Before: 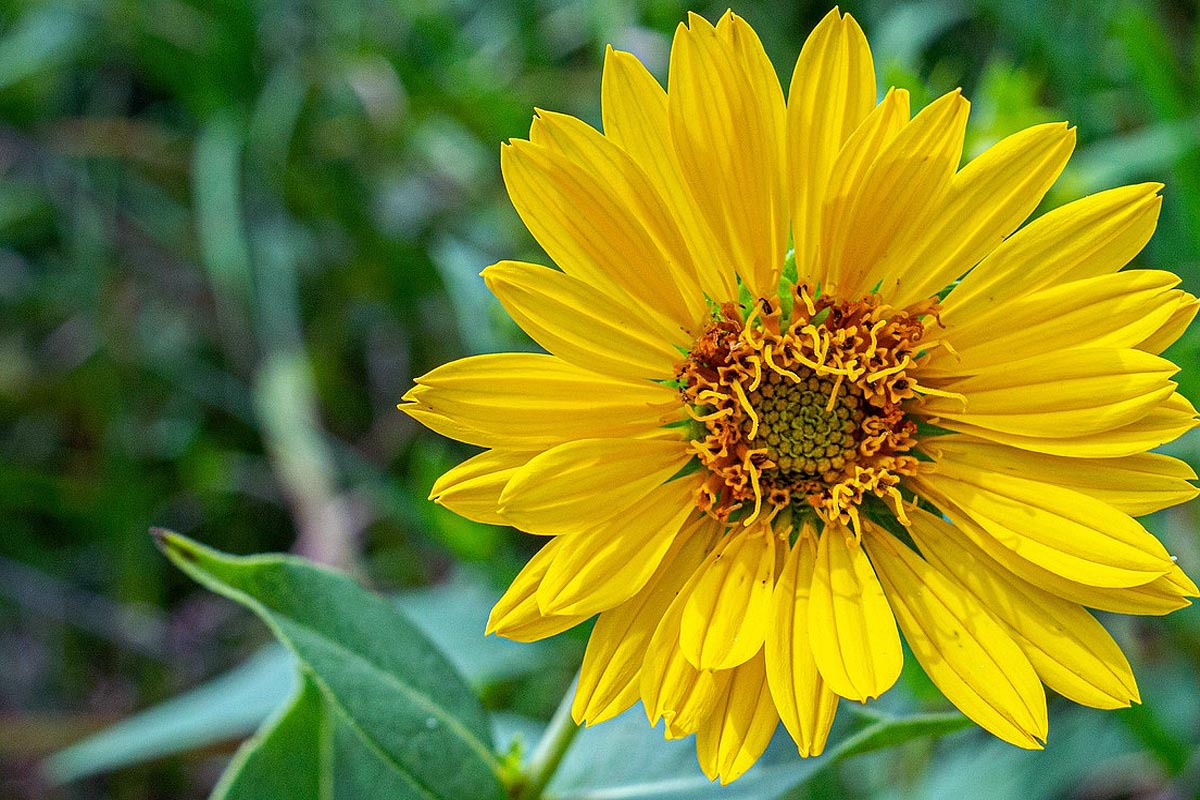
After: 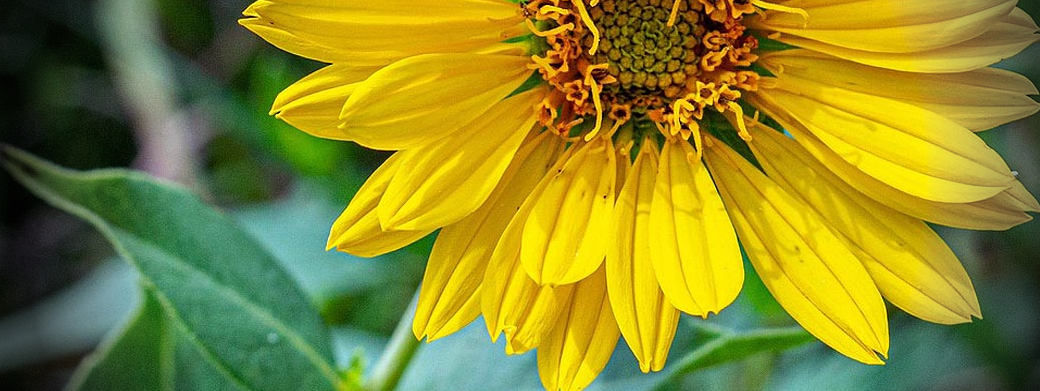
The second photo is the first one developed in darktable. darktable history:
vignetting: fall-off start 76.42%, fall-off radius 27.36%, brightness -0.872, center (0.037, -0.09), width/height ratio 0.971
crop and rotate: left 13.306%, top 48.129%, bottom 2.928%
